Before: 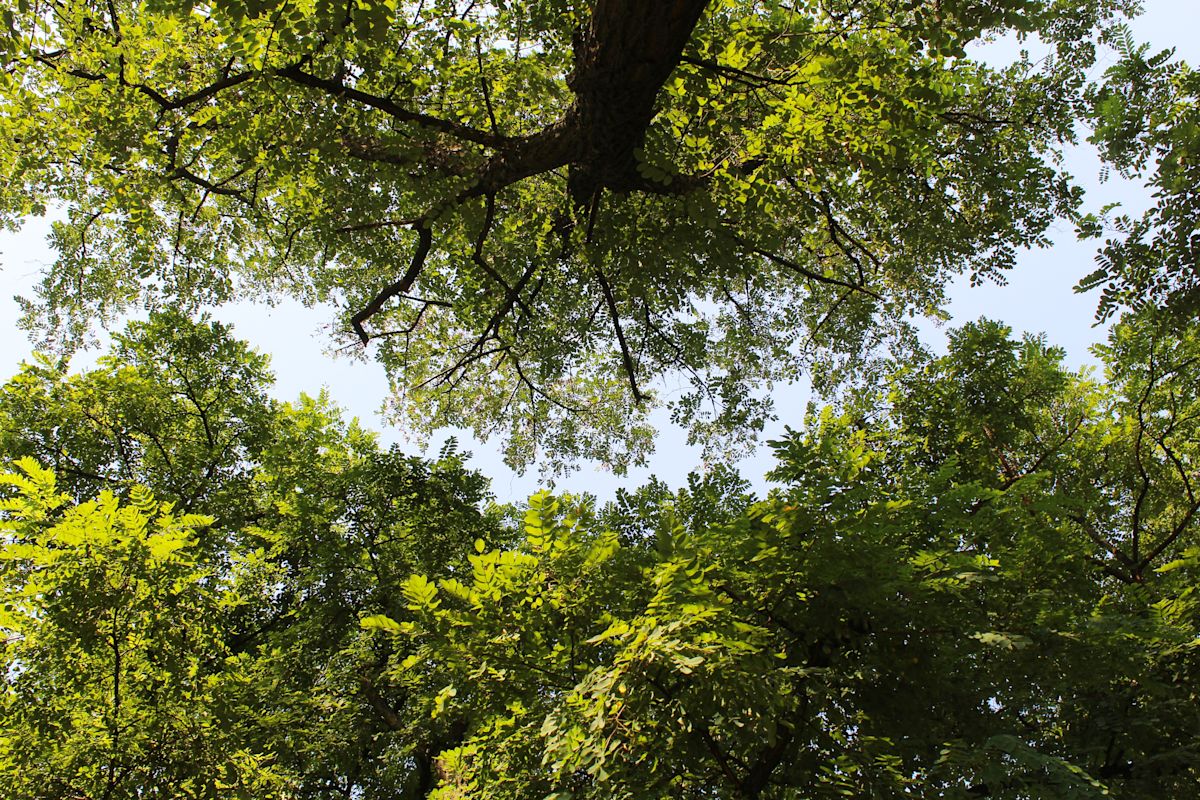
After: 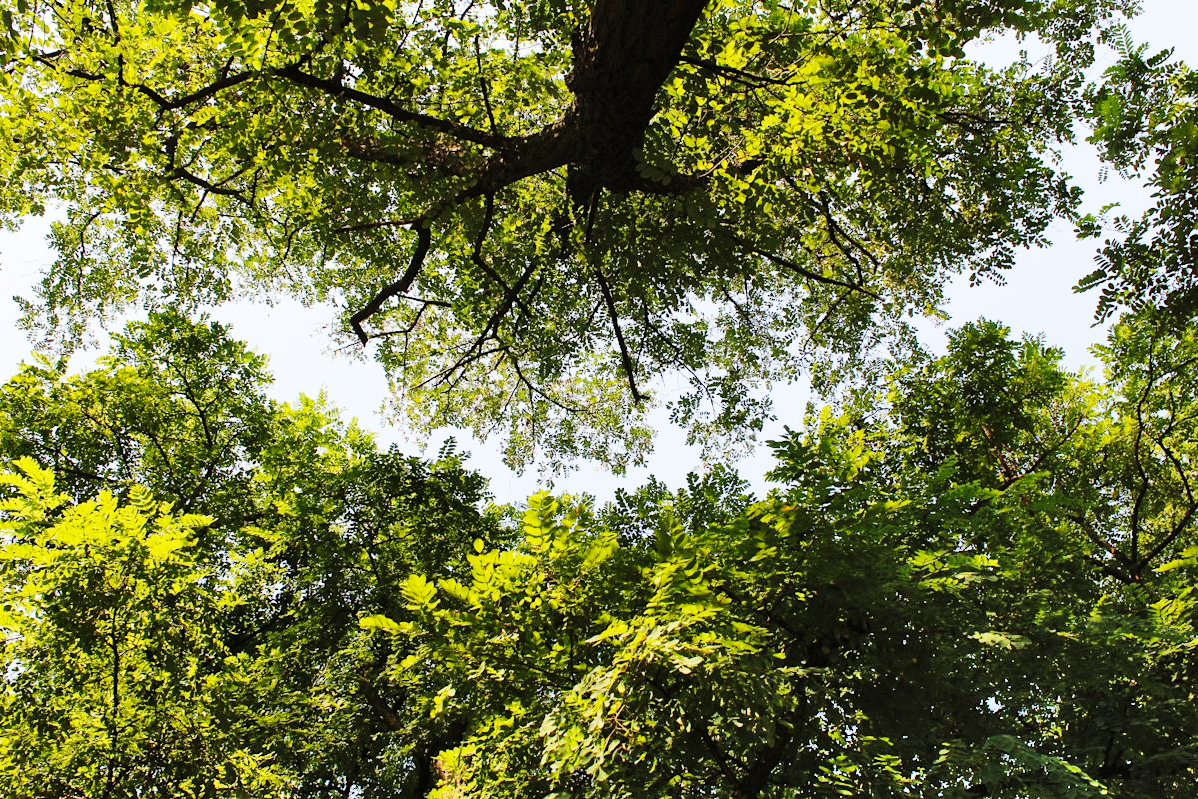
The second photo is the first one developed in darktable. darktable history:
shadows and highlights: shadows 60.04, soften with gaussian
crop and rotate: left 0.157%, bottom 0.006%
base curve: curves: ch0 [(0, 0) (0.032, 0.025) (0.121, 0.166) (0.206, 0.329) (0.605, 0.79) (1, 1)], preserve colors none
